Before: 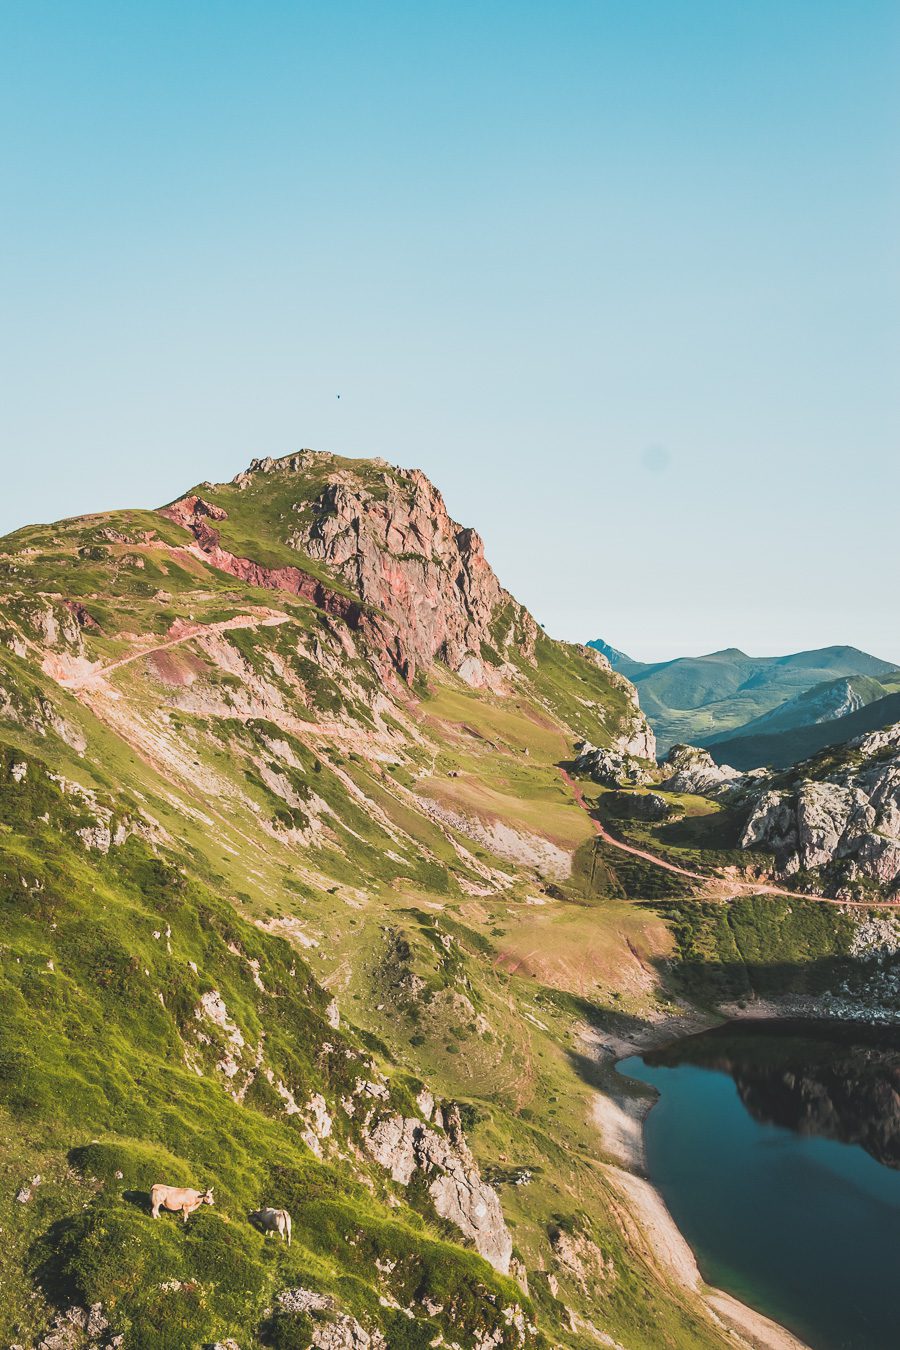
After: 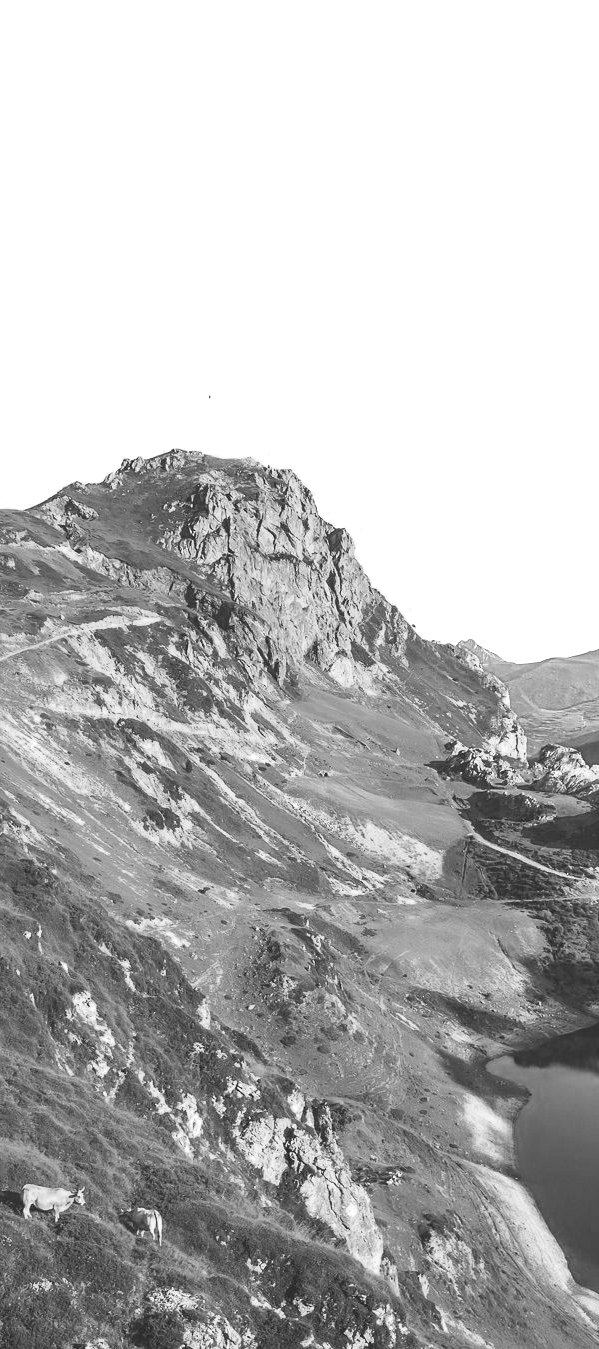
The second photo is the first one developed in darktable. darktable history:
crop and rotate: left 14.379%, right 18.992%
color zones: curves: ch0 [(0, 0.613) (0.01, 0.613) (0.245, 0.448) (0.498, 0.529) (0.642, 0.665) (0.879, 0.777) (0.99, 0.613)]; ch1 [(0, 0) (0.143, 0) (0.286, 0) (0.429, 0) (0.571, 0) (0.714, 0) (0.857, 0)]
velvia: on, module defaults
color balance rgb: linear chroma grading › global chroma 15.277%, perceptual saturation grading › global saturation 37.08%, perceptual saturation grading › shadows 35.183%, perceptual brilliance grading › global brilliance 9.891%, perceptual brilliance grading › shadows 15.434%
